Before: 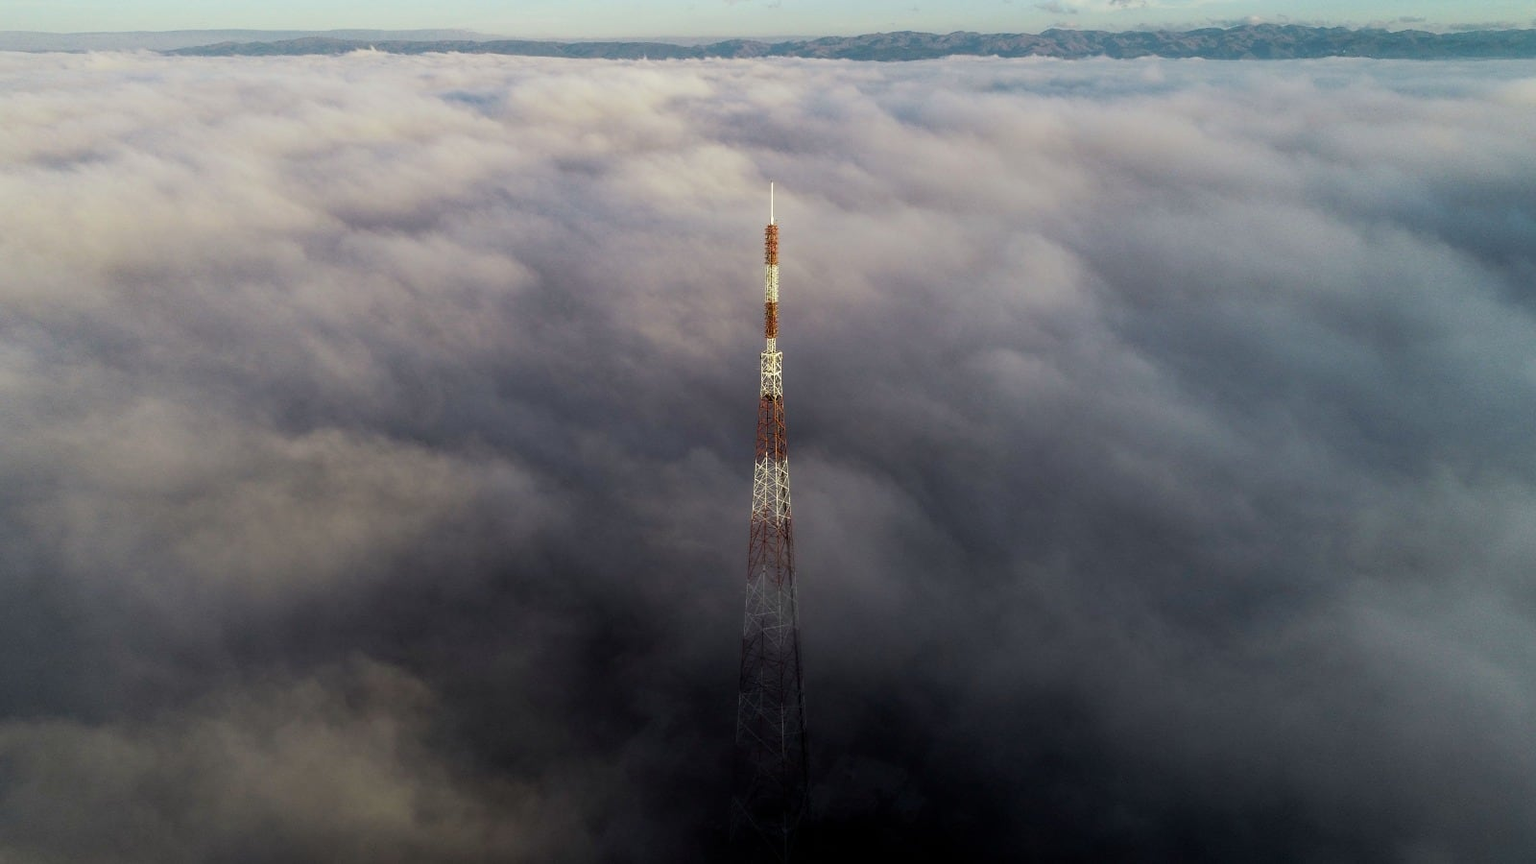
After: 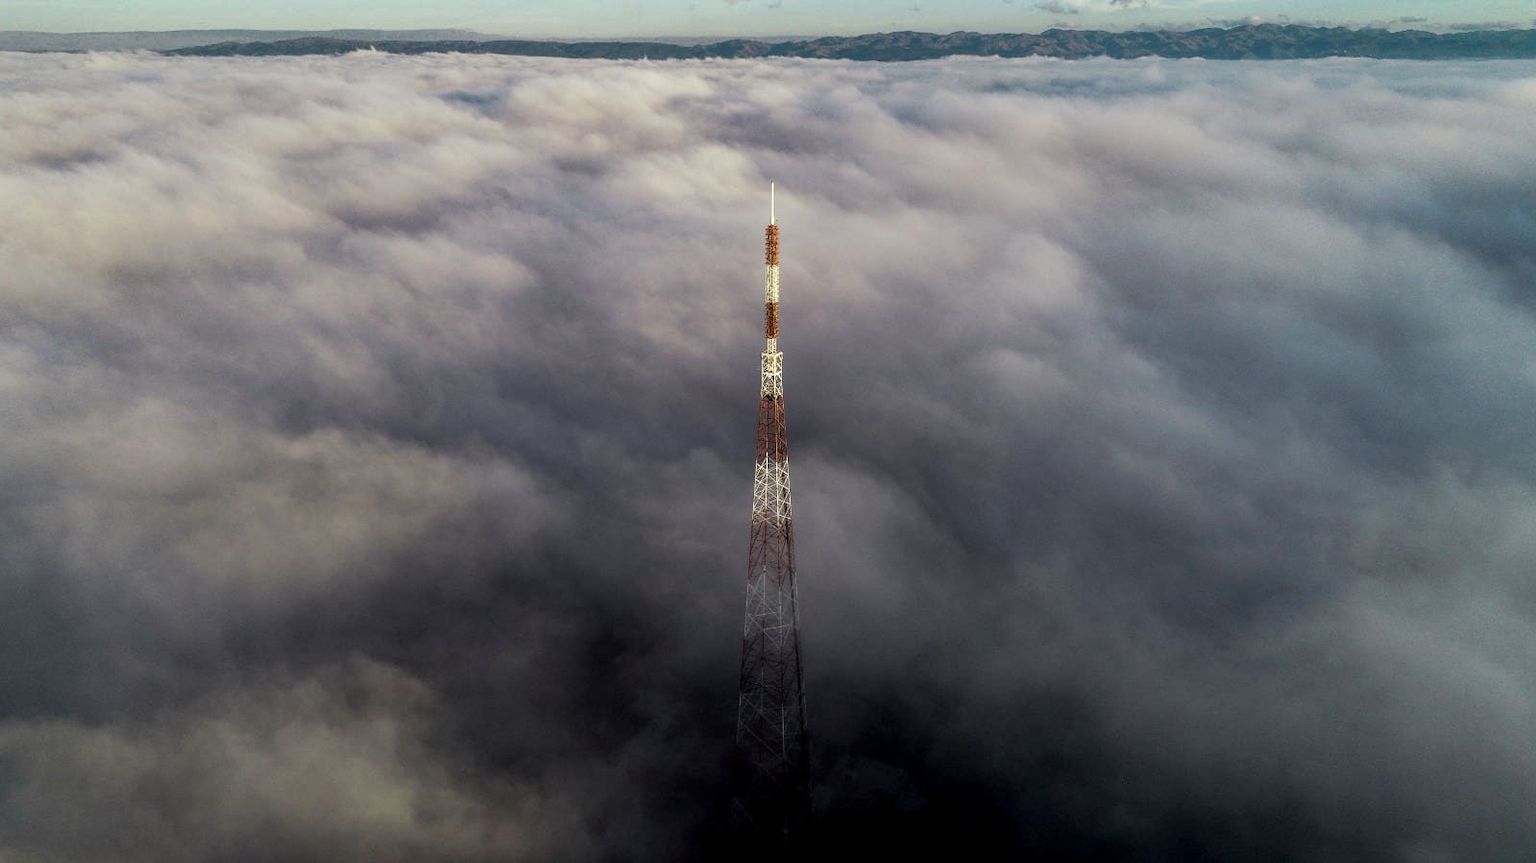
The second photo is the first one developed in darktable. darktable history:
crop: left 0.039%
local contrast: on, module defaults
shadows and highlights: radius 173.19, shadows 27.65, white point adjustment 3.01, highlights -68.26, soften with gaussian
